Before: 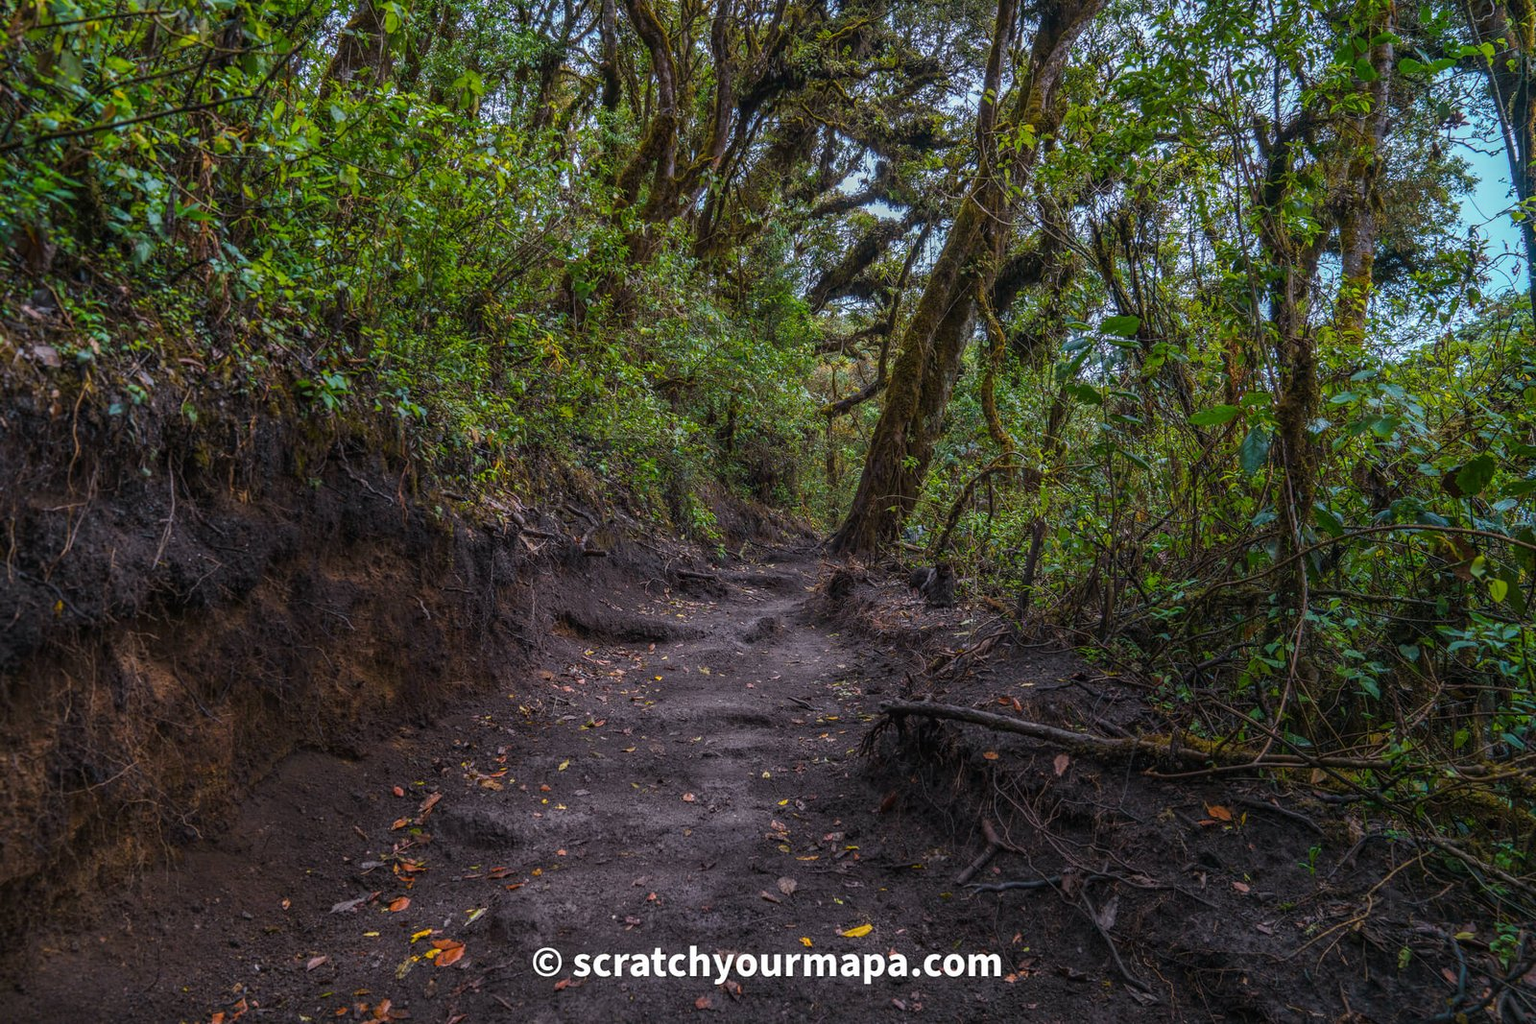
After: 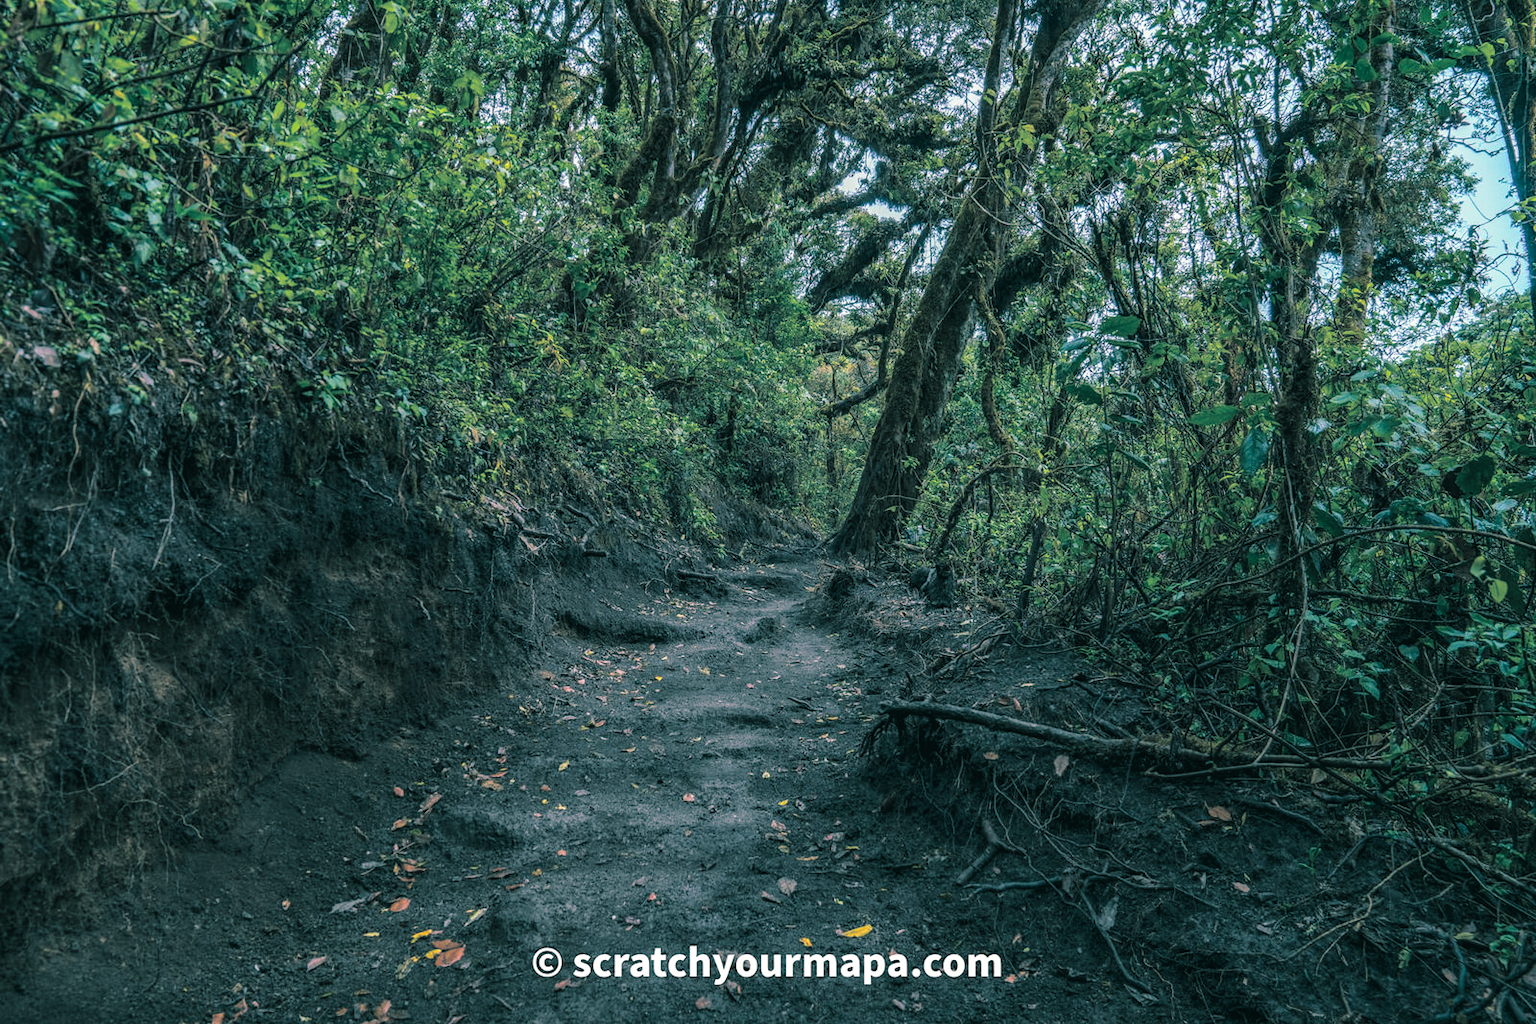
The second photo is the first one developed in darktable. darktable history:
tone curve: curves: ch0 [(0, 0) (0.003, 0.023) (0.011, 0.025) (0.025, 0.029) (0.044, 0.047) (0.069, 0.079) (0.1, 0.113) (0.136, 0.152) (0.177, 0.199) (0.224, 0.26) (0.277, 0.333) (0.335, 0.404) (0.399, 0.48) (0.468, 0.559) (0.543, 0.635) (0.623, 0.713) (0.709, 0.797) (0.801, 0.879) (0.898, 0.953) (1, 1)], preserve colors none
split-toning: shadows › hue 186.43°, highlights › hue 49.29°, compress 30.29%
